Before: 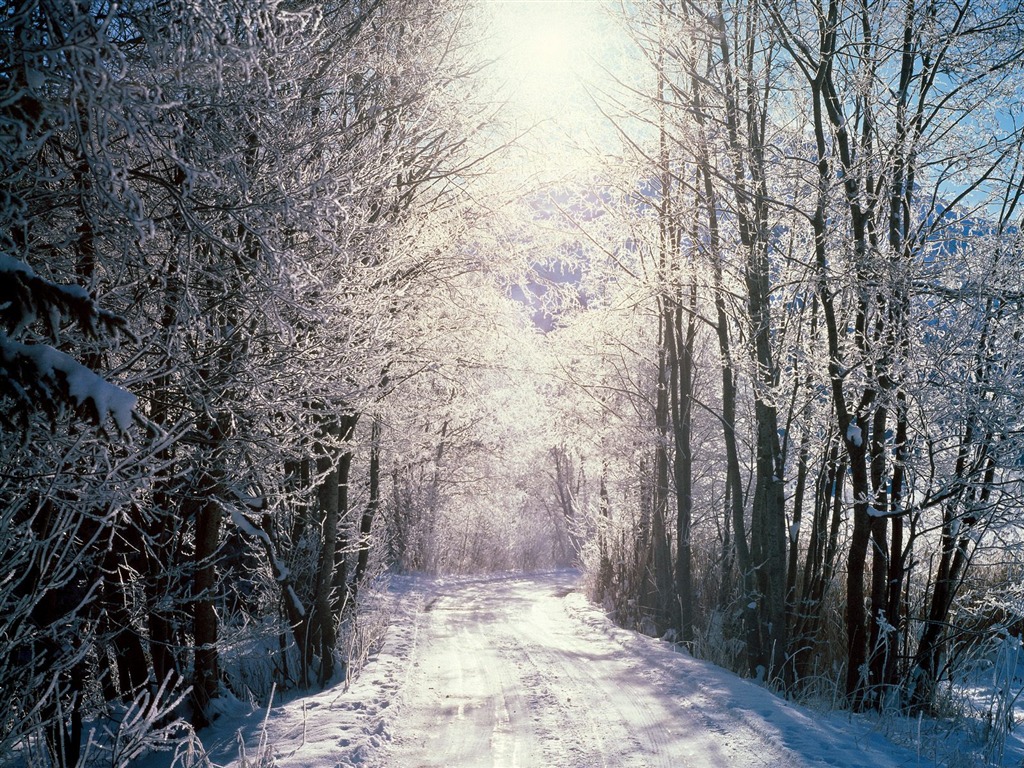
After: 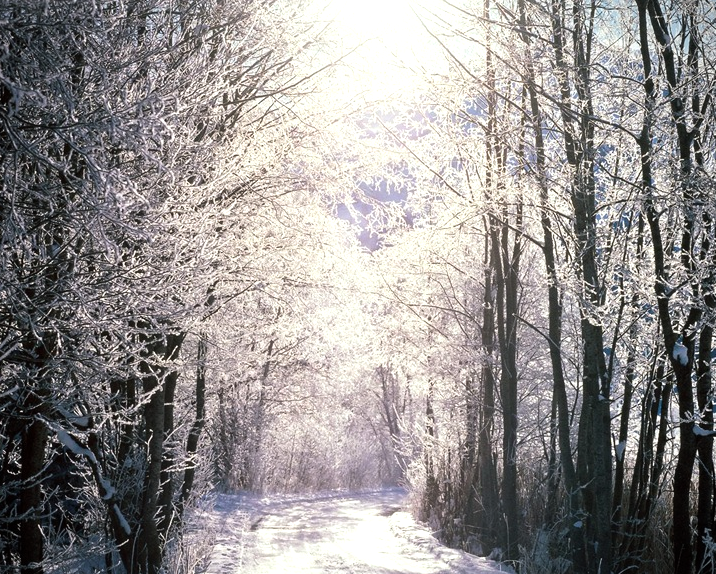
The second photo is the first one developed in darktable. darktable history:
crop and rotate: left 17.046%, top 10.659%, right 12.989%, bottom 14.553%
vignetting: fall-off start 92.6%, brightness -0.52, saturation -0.51, center (-0.012, 0)
tone equalizer: -8 EV -0.417 EV, -7 EV -0.389 EV, -6 EV -0.333 EV, -5 EV -0.222 EV, -3 EV 0.222 EV, -2 EV 0.333 EV, -1 EV 0.389 EV, +0 EV 0.417 EV, edges refinement/feathering 500, mask exposure compensation -1.57 EV, preserve details no
